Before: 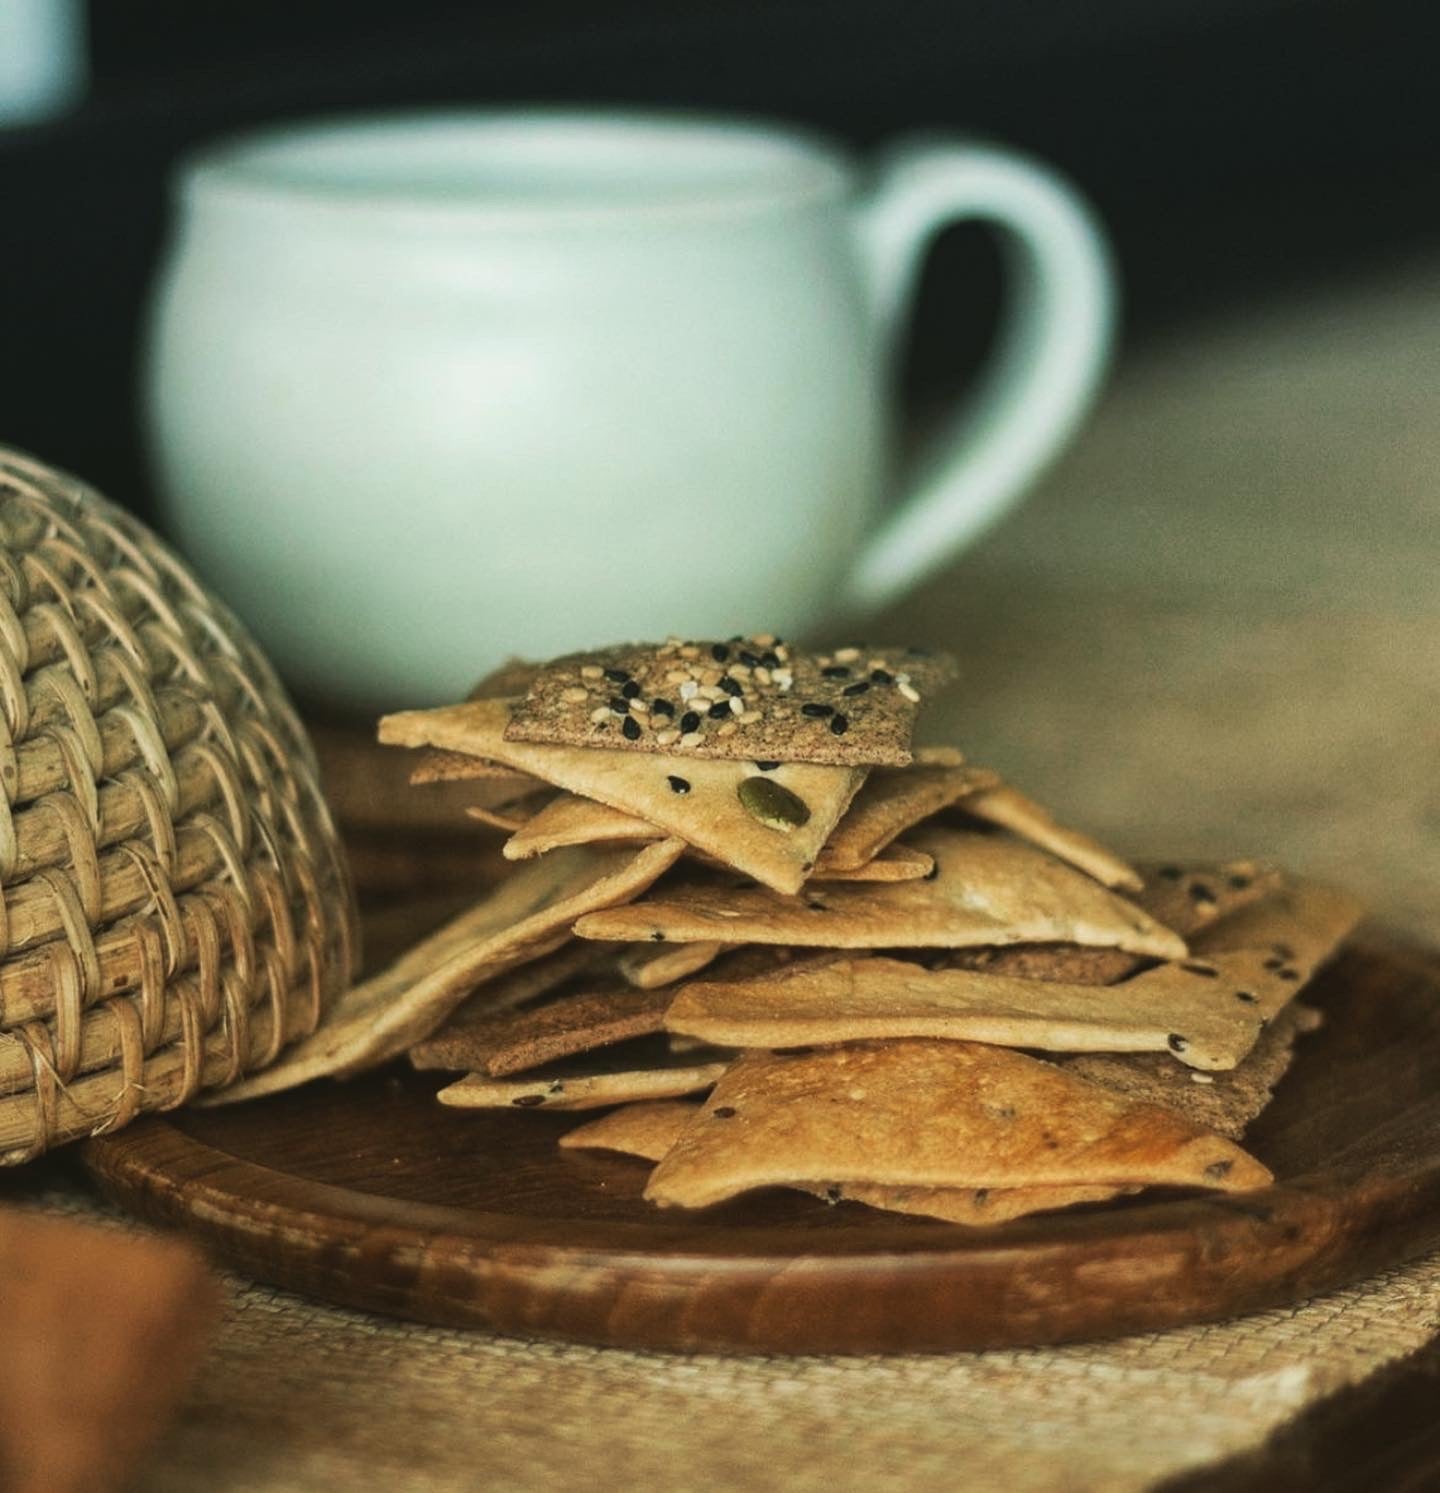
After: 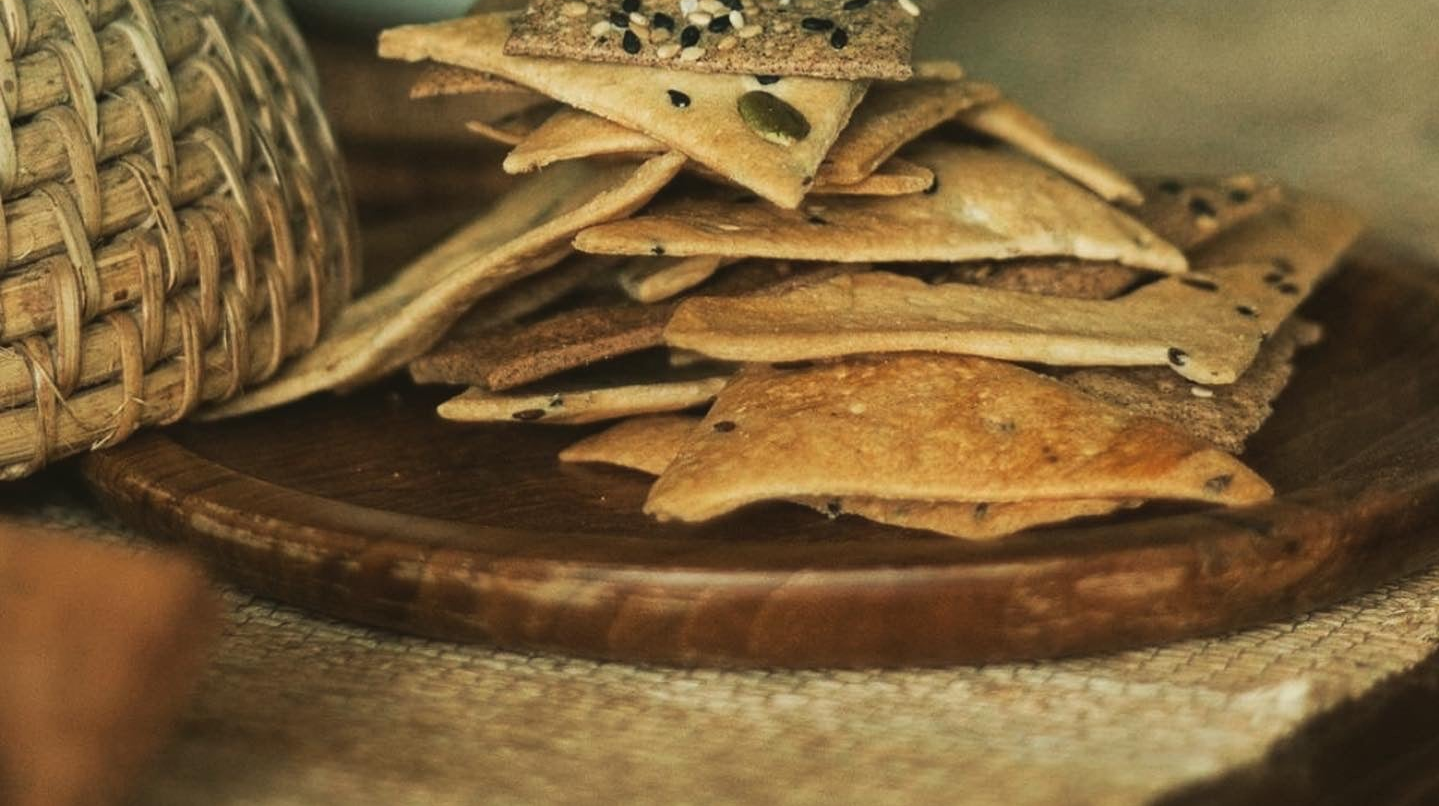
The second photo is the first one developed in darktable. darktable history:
crop and rotate: top 45.956%, right 0.042%
